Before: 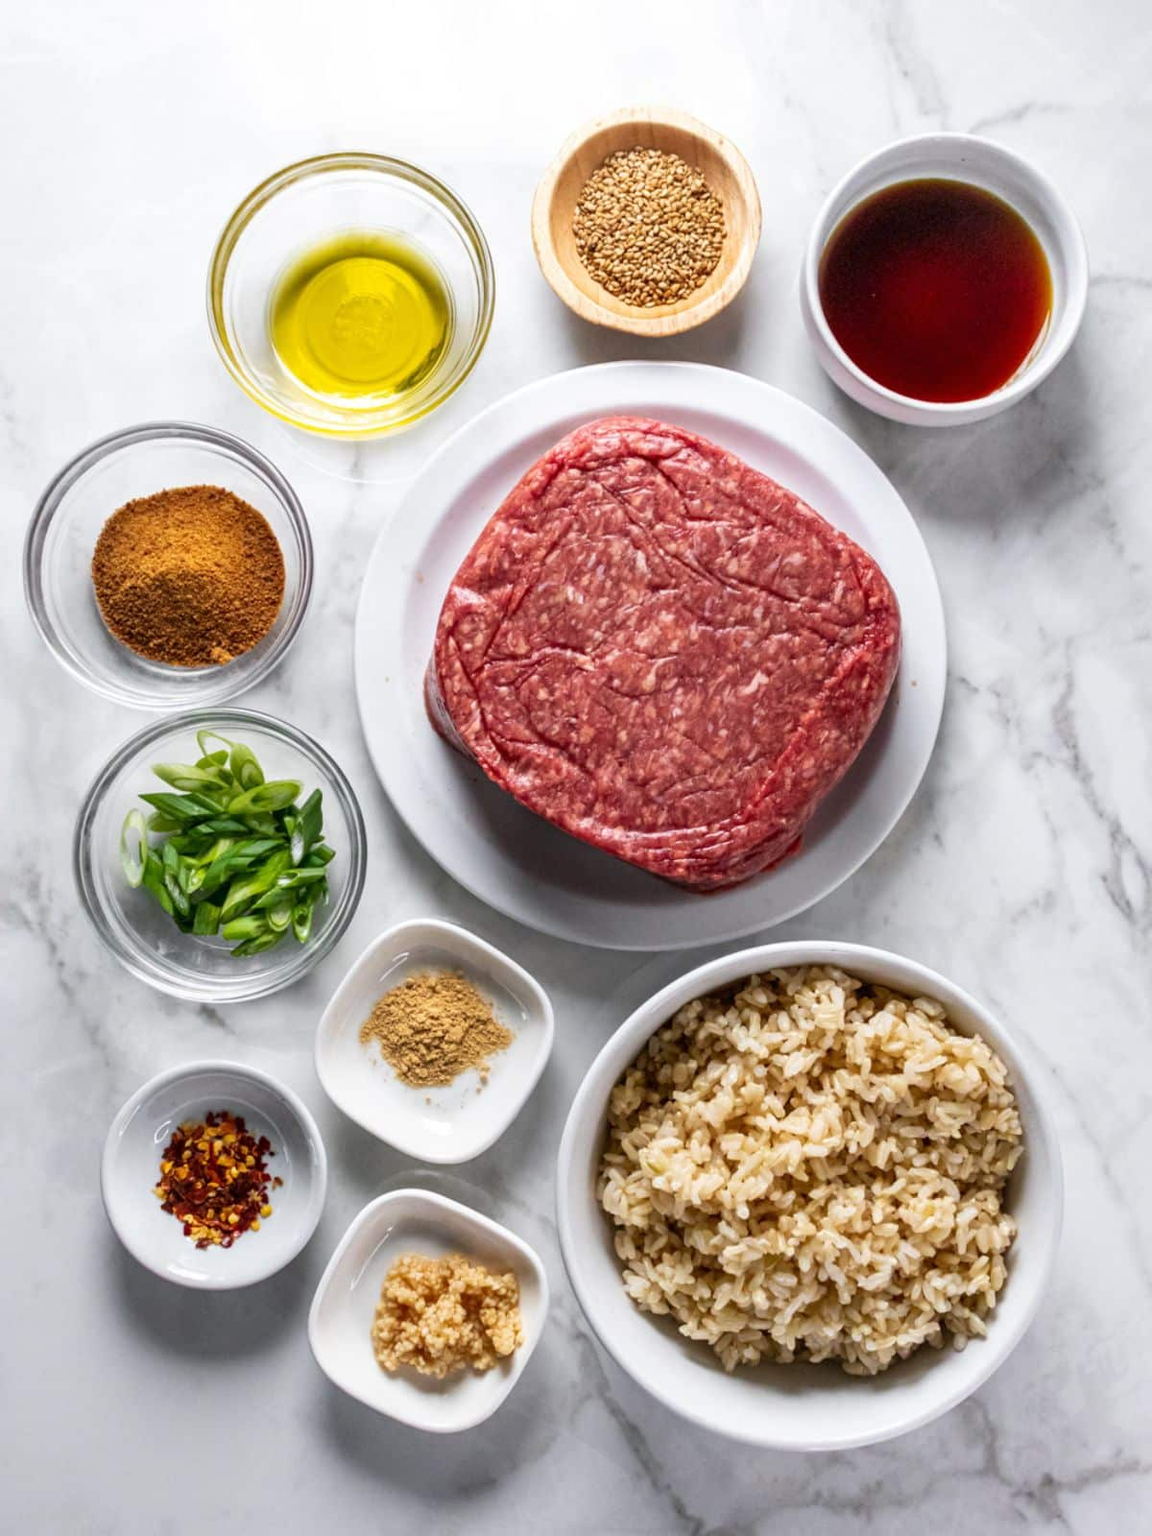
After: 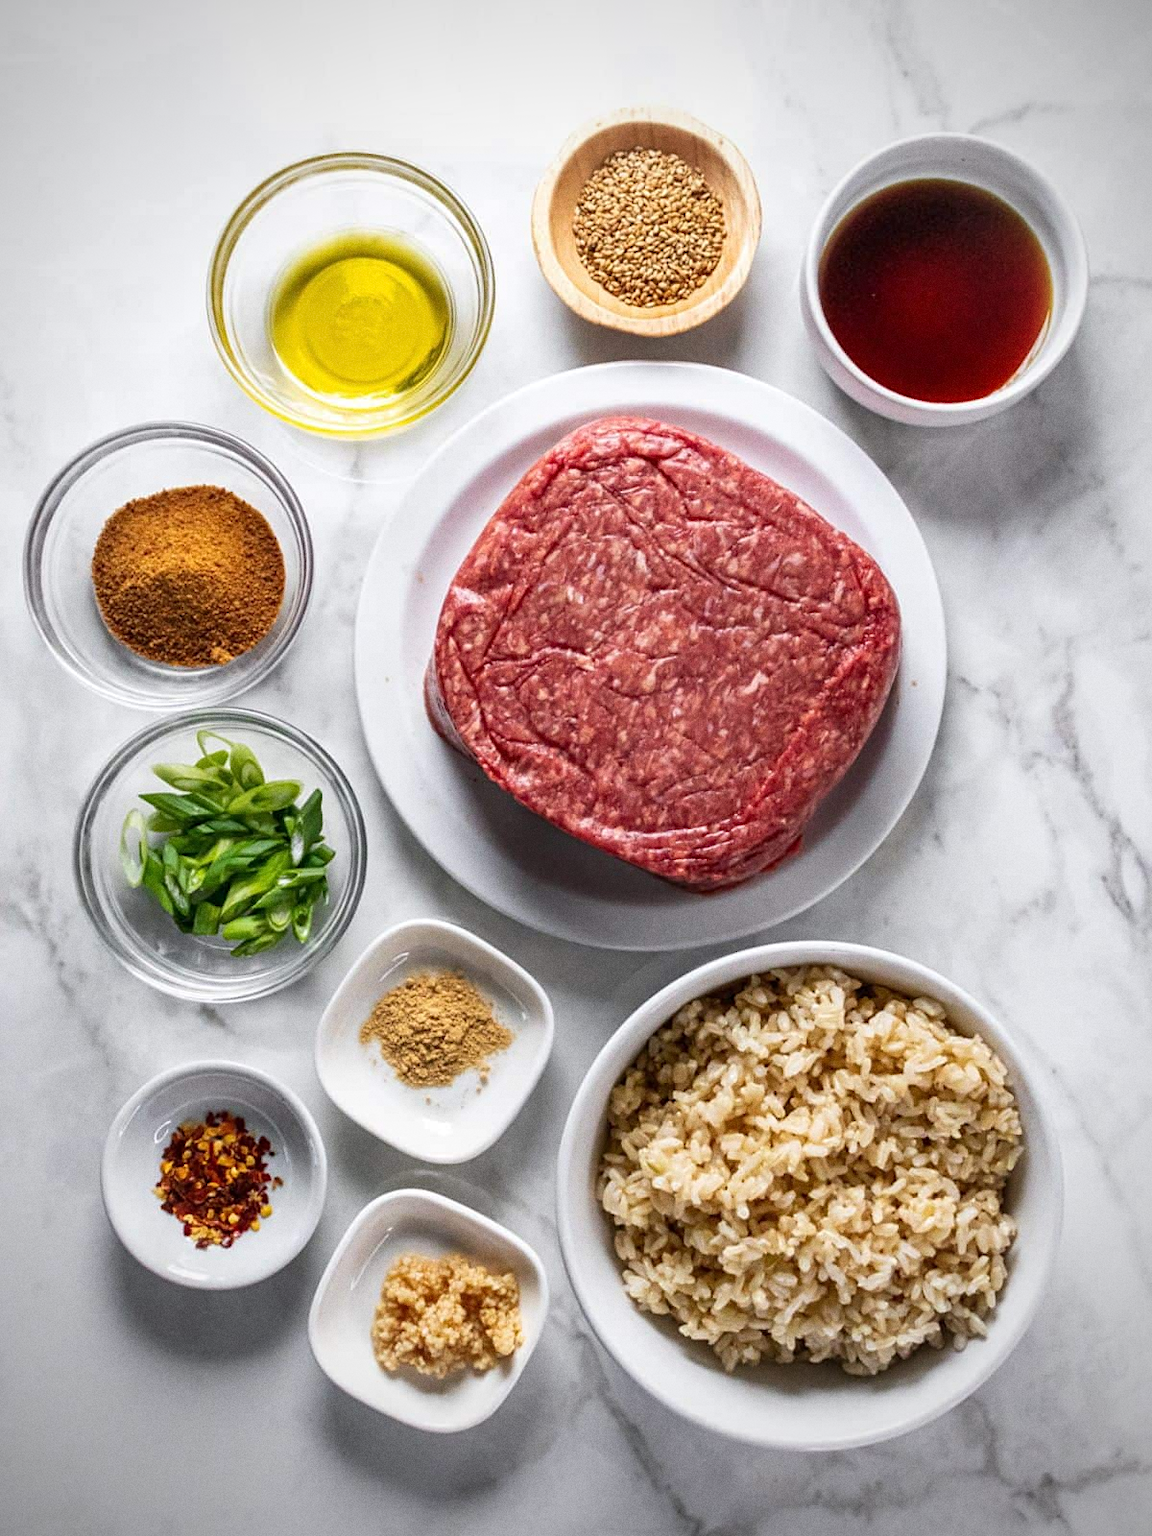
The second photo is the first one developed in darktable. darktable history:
grain: coarseness 0.09 ISO
vignetting: fall-off start 74.49%, fall-off radius 65.9%, brightness -0.628, saturation -0.68
sharpen: amount 0.2
